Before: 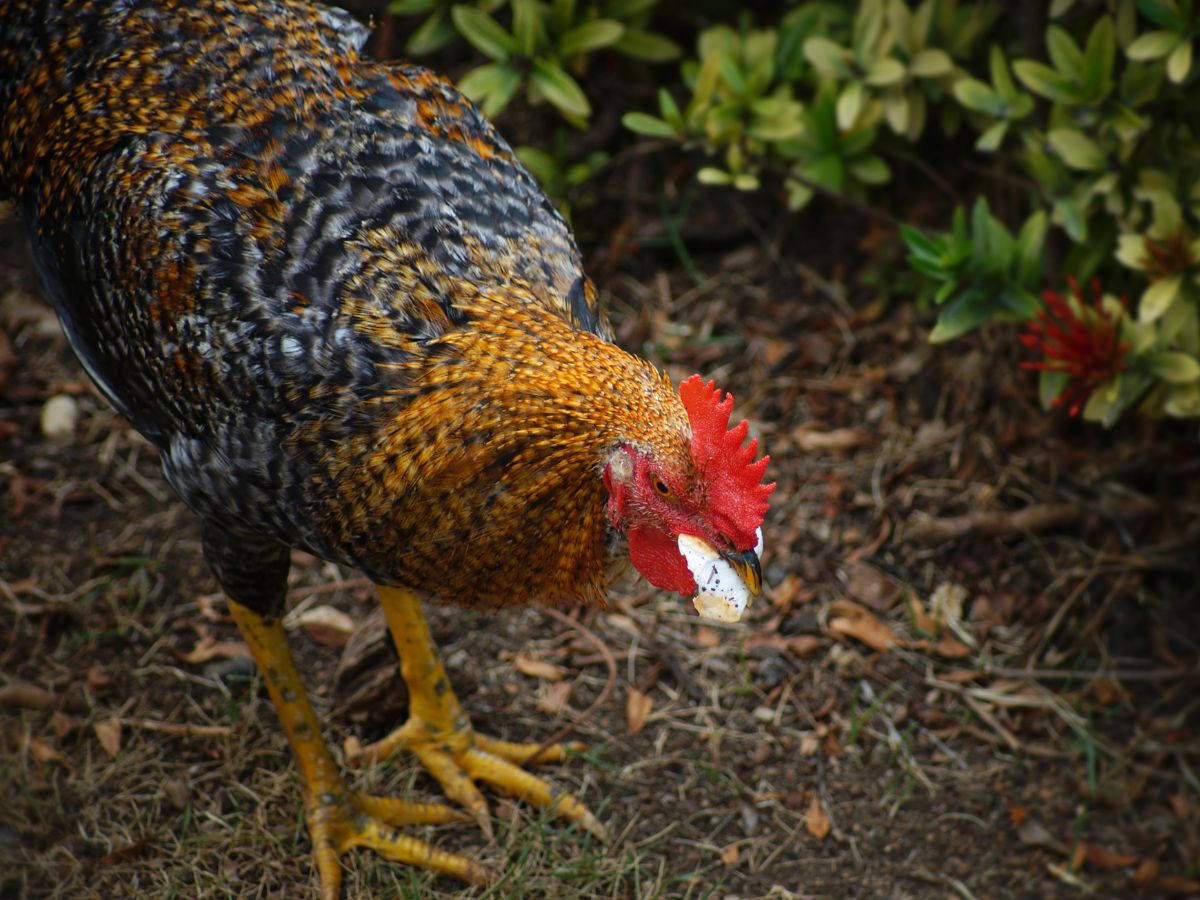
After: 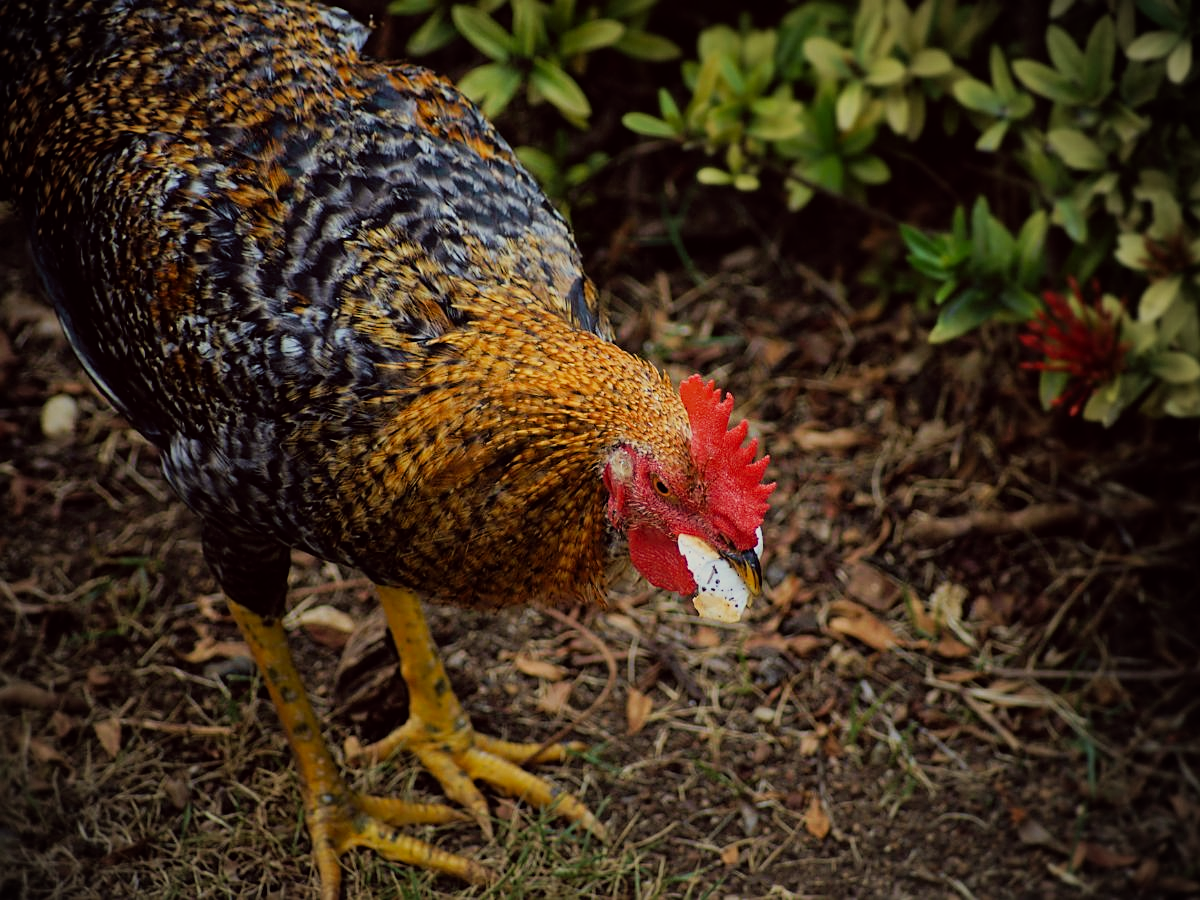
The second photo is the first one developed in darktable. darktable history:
color correction: highlights a* -1.03, highlights b* 4.65, shadows a* 3.56
vignetting: fall-off radius 60.88%, center (-0.031, -0.047), unbound false
filmic rgb: black relative exposure -7.65 EV, white relative exposure 4.56 EV, hardness 3.61, iterations of high-quality reconstruction 0
sharpen: on, module defaults
velvia: strength 29.17%
